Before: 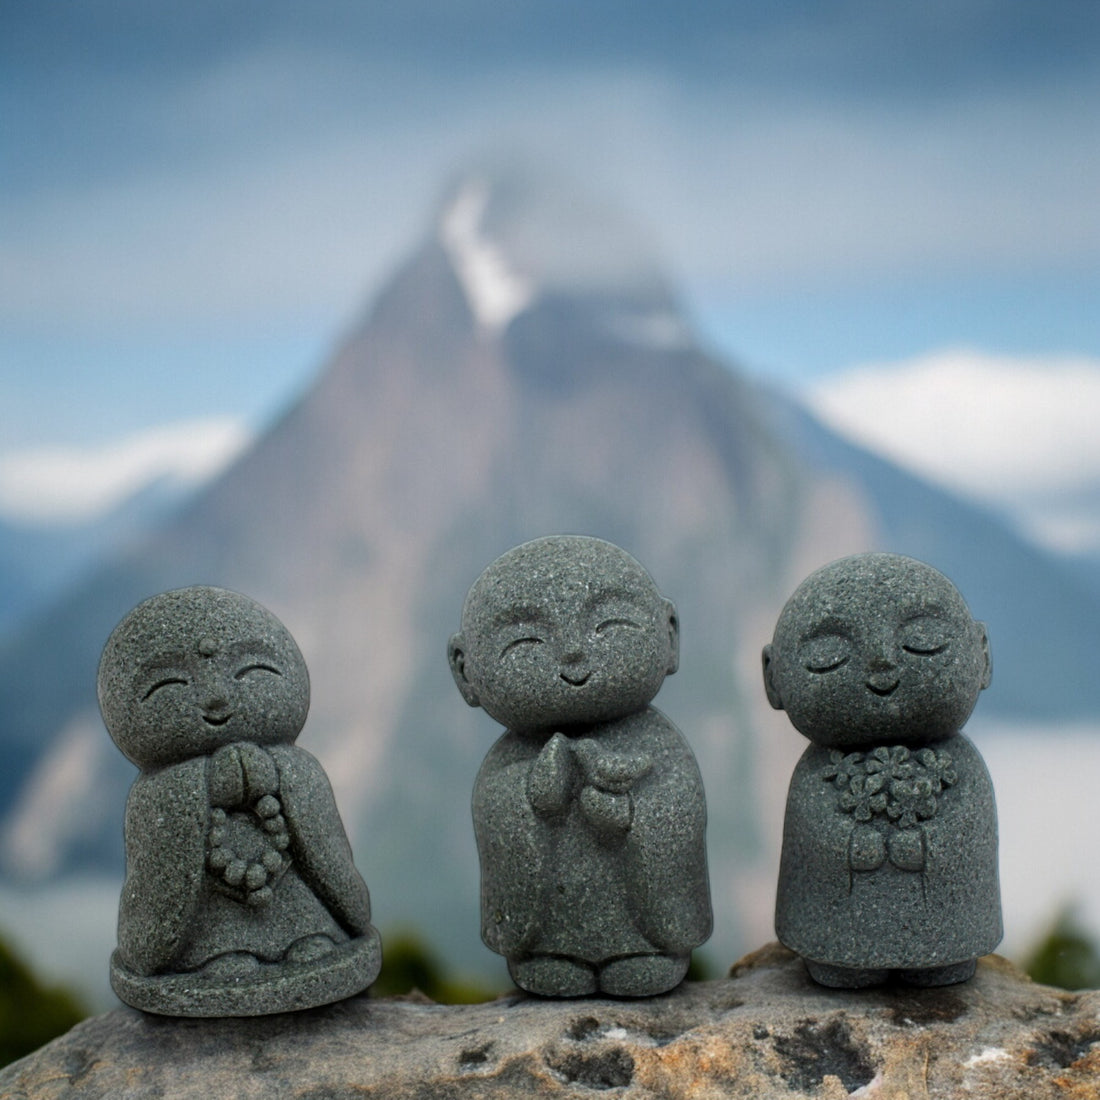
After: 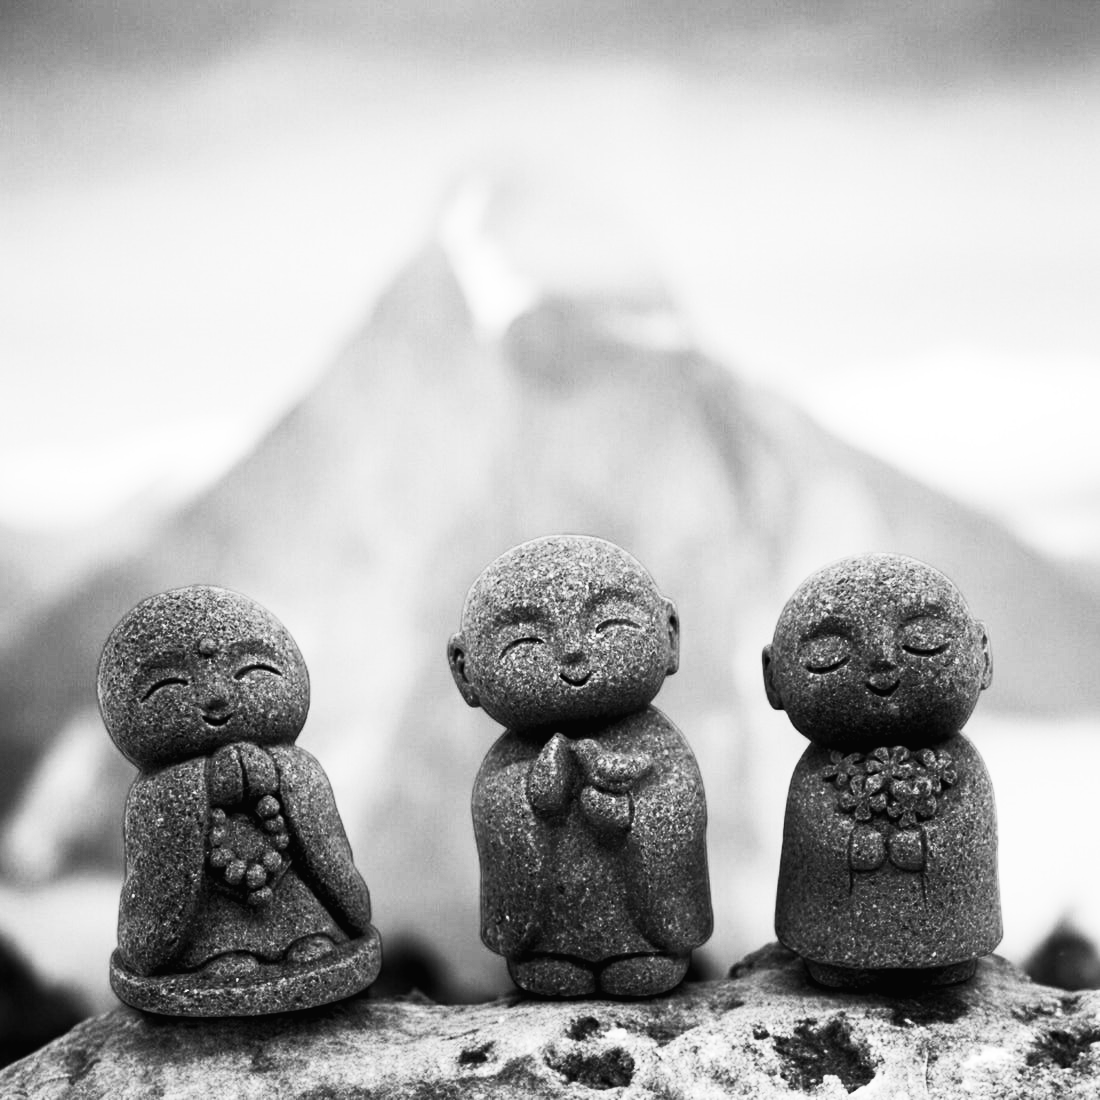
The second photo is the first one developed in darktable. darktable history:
white balance: red 1, blue 1
filmic rgb: black relative exposure -8.2 EV, white relative exposure 2.2 EV, threshold 3 EV, hardness 7.11, latitude 75%, contrast 1.325, highlights saturation mix -2%, shadows ↔ highlights balance 30%, preserve chrominance no, color science v5 (2021), contrast in shadows safe, contrast in highlights safe, enable highlight reconstruction true
contrast brightness saturation: contrast 0.53, brightness 0.47, saturation -1
